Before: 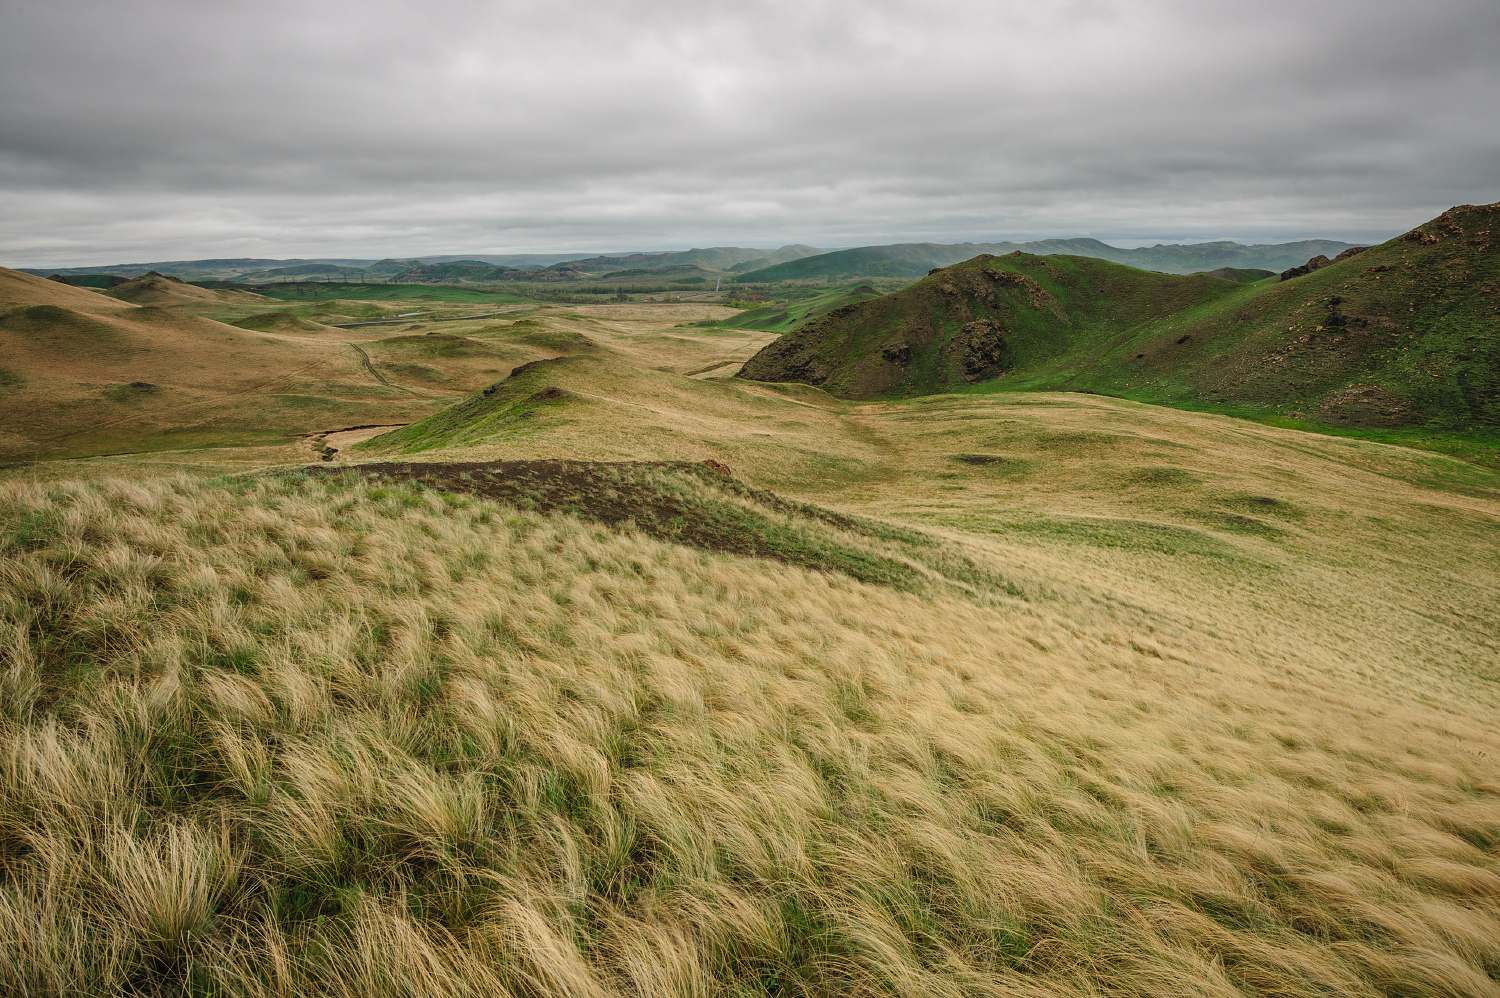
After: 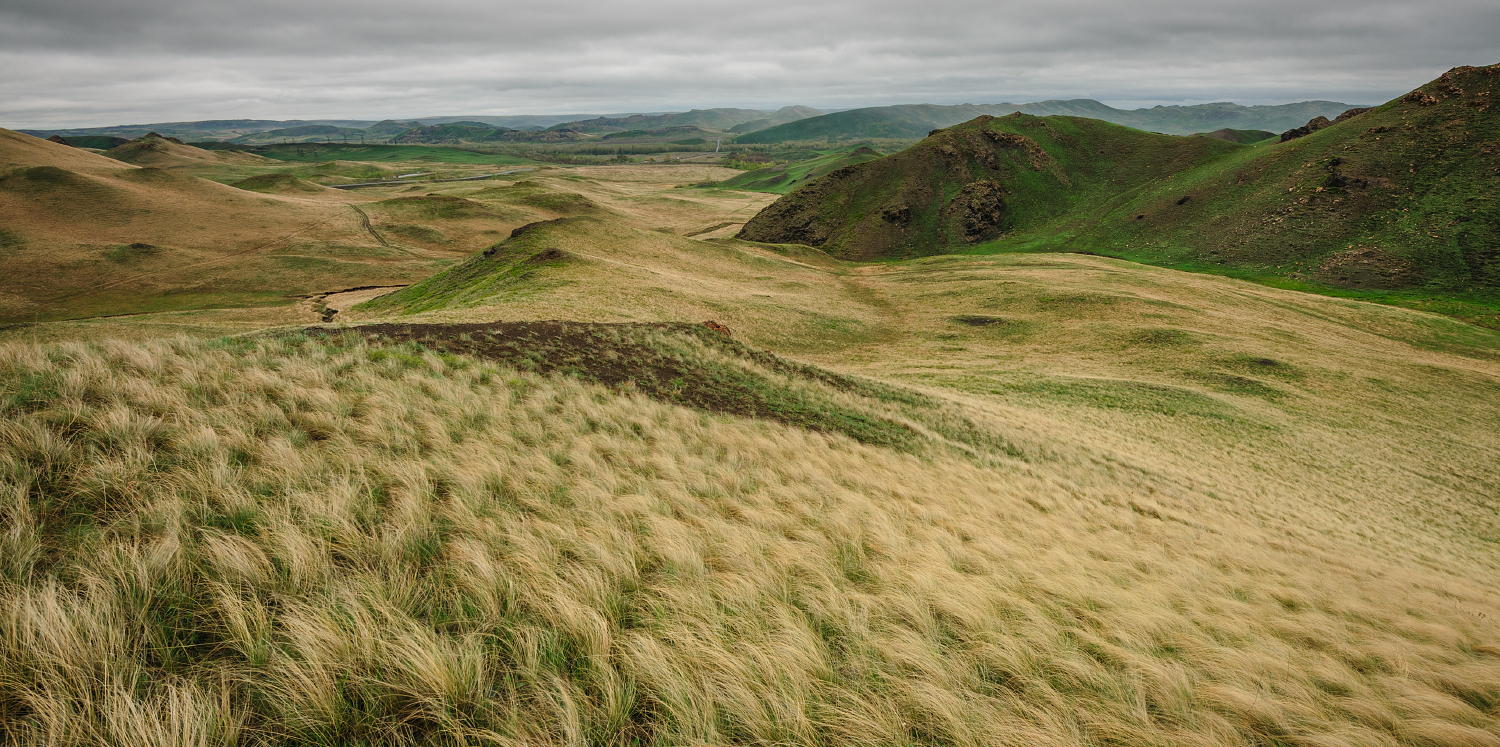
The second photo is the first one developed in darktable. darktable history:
exposure: black level correction 0.001, compensate highlight preservation false
crop: top 13.938%, bottom 11.168%
